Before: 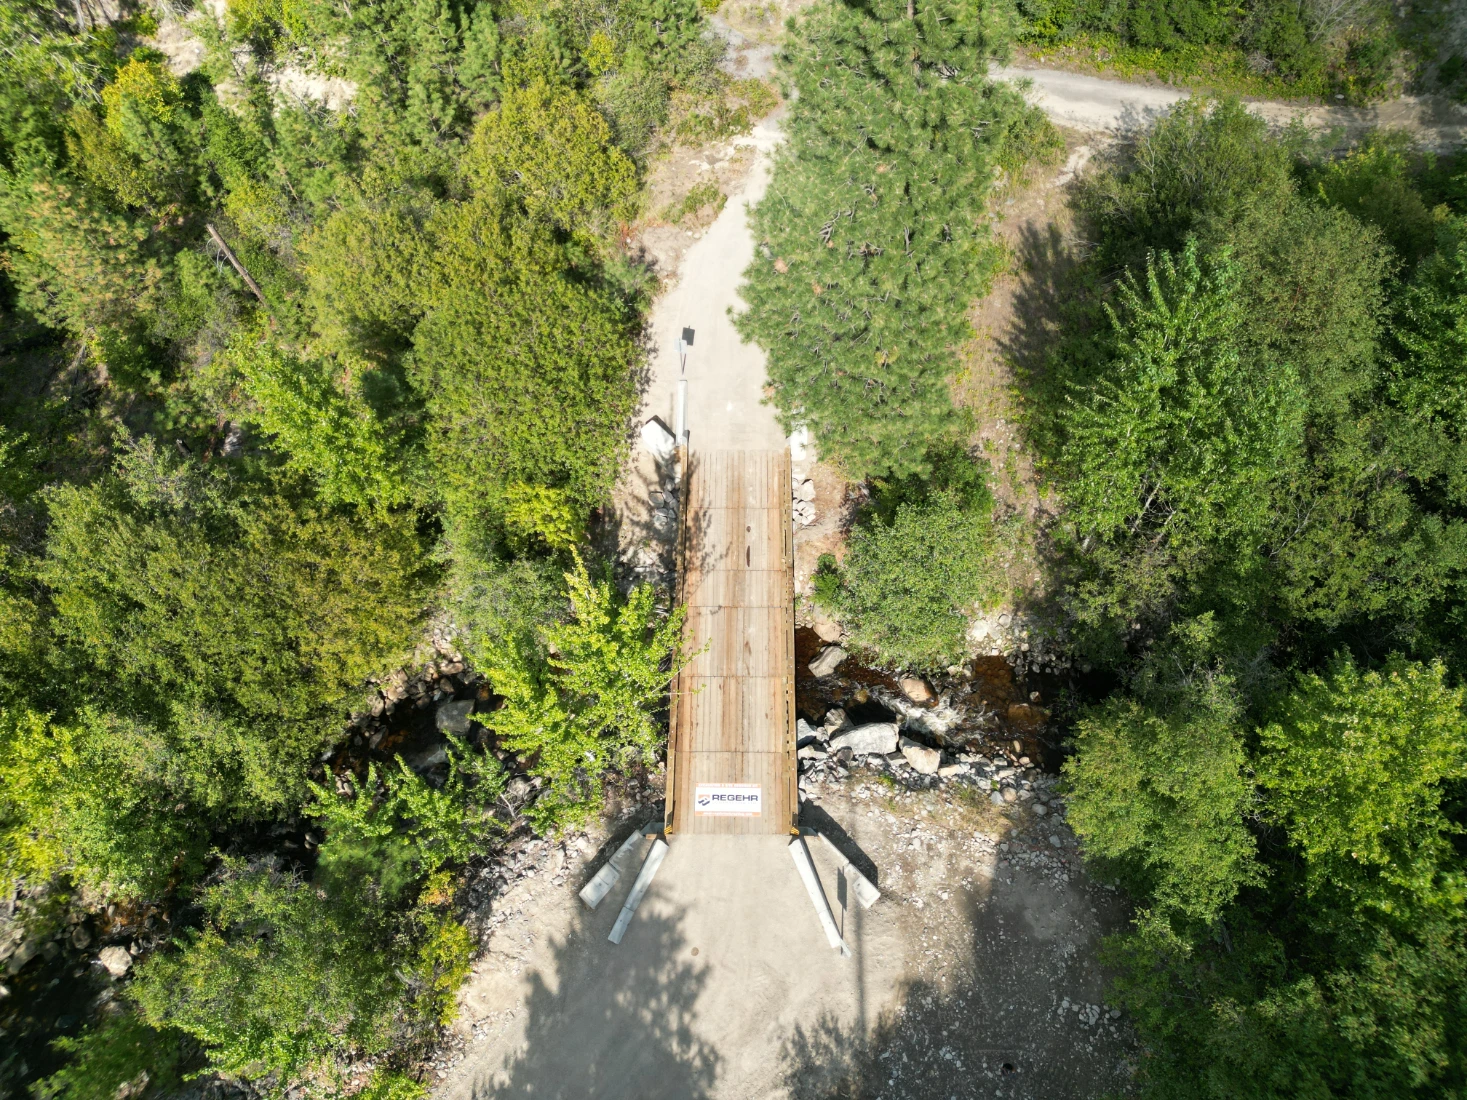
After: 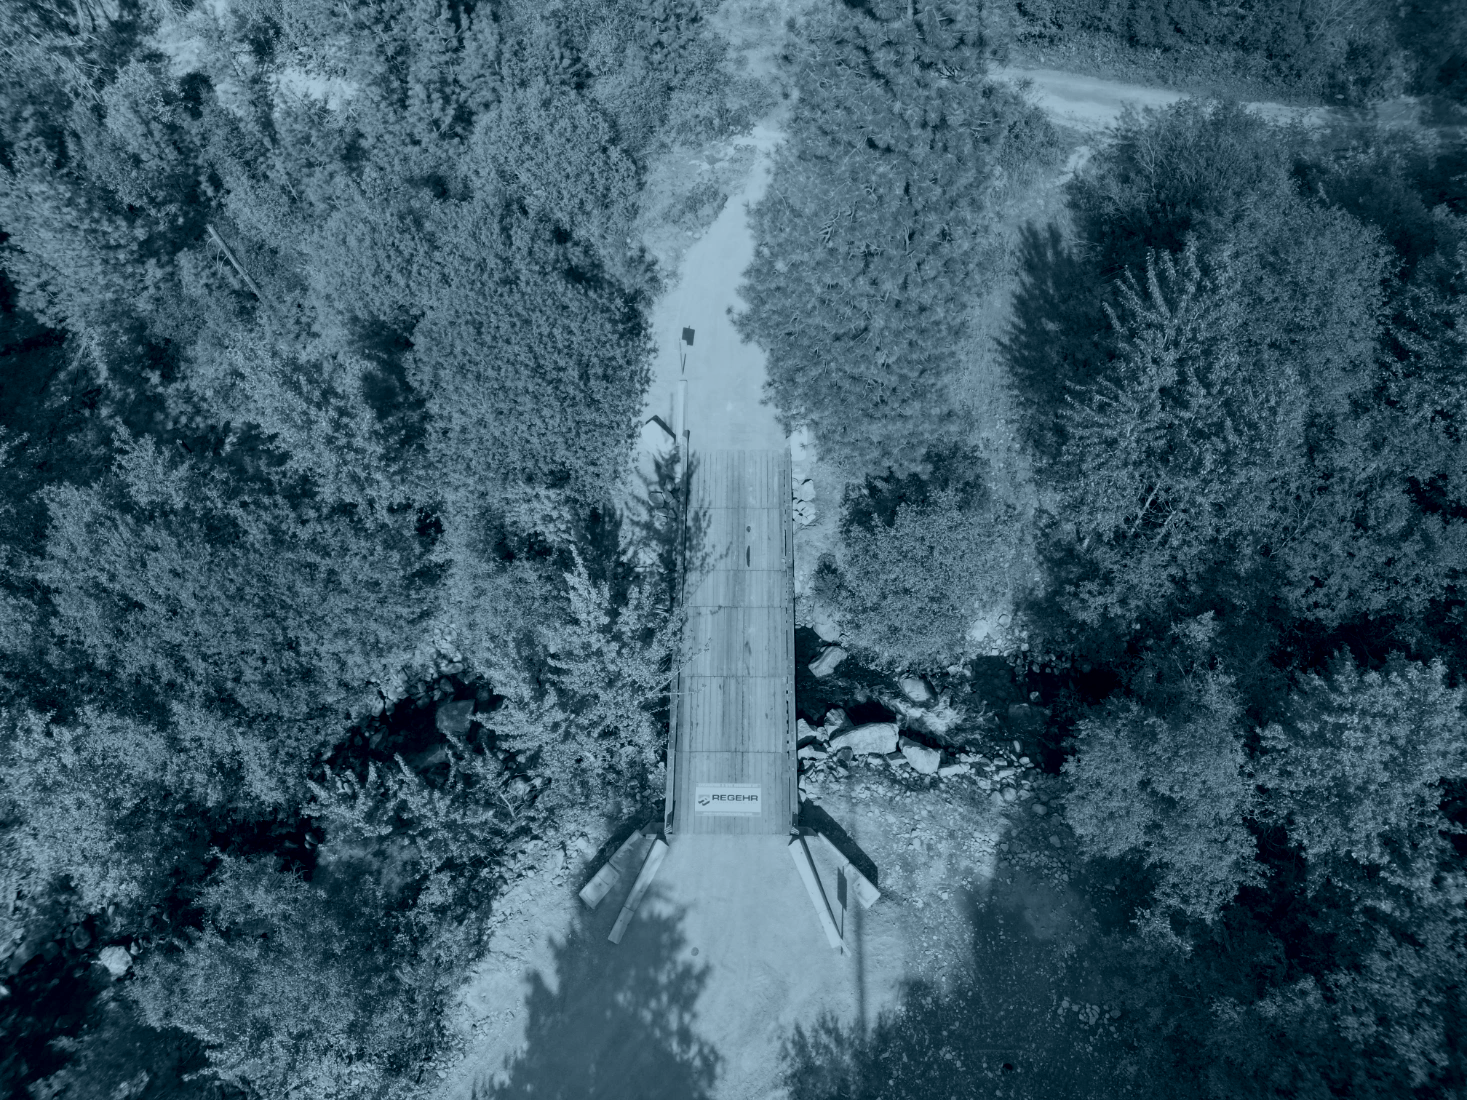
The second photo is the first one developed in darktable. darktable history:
colorize: hue 194.4°, saturation 29%, source mix 61.75%, lightness 3.98%, version 1
white balance: red 1.004, blue 1.024
exposure: exposure 1.2 EV, compensate highlight preservation false
